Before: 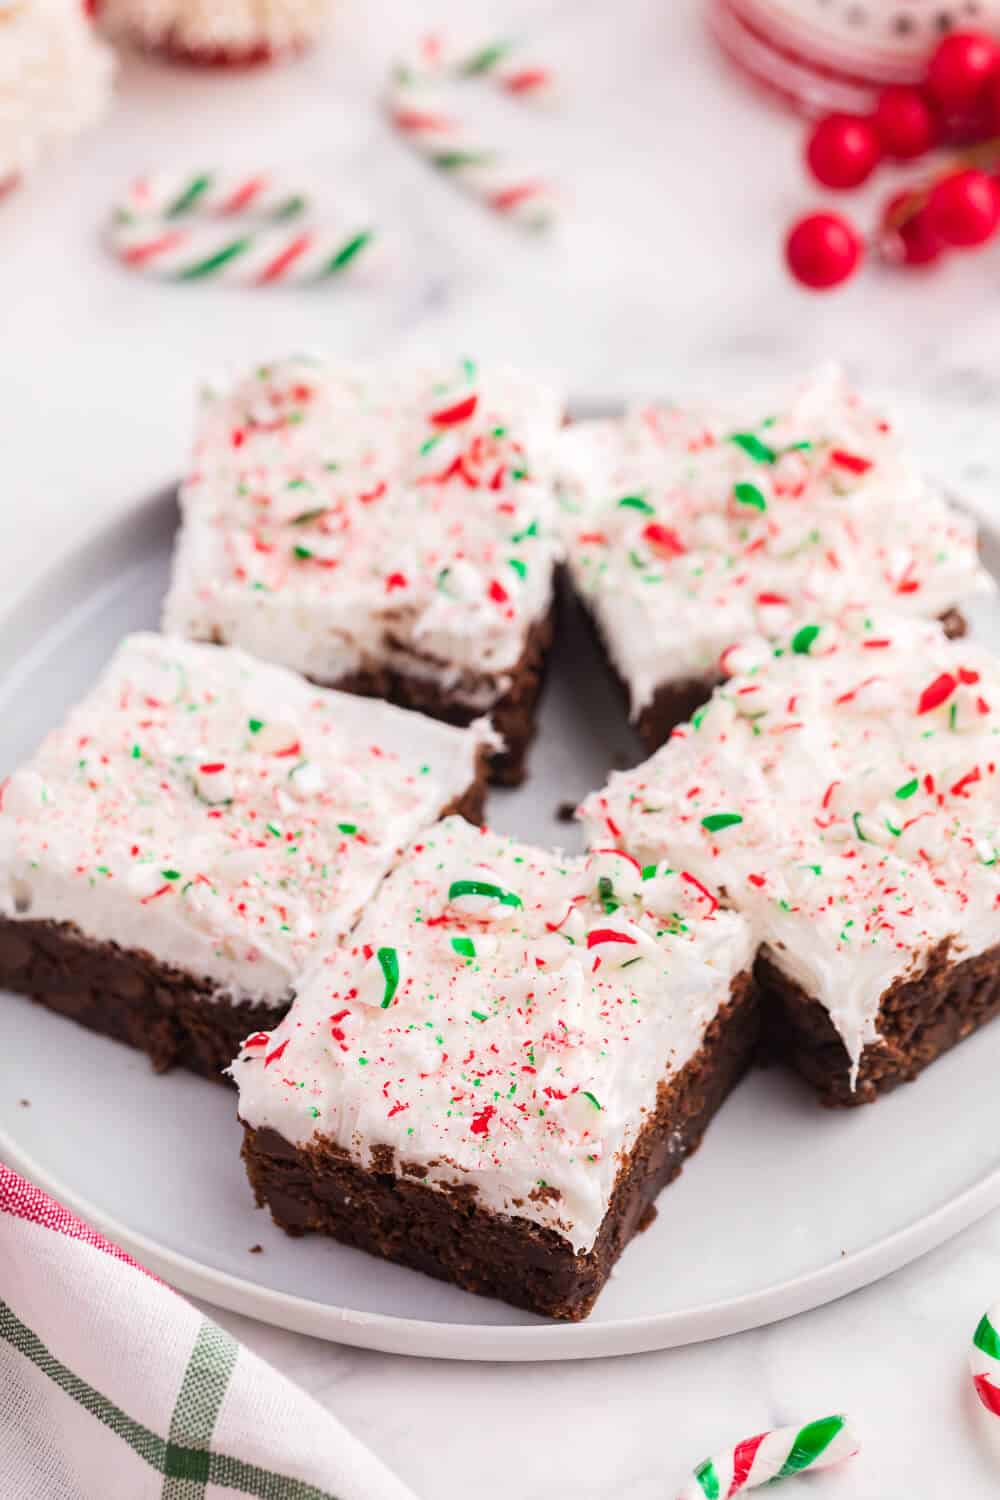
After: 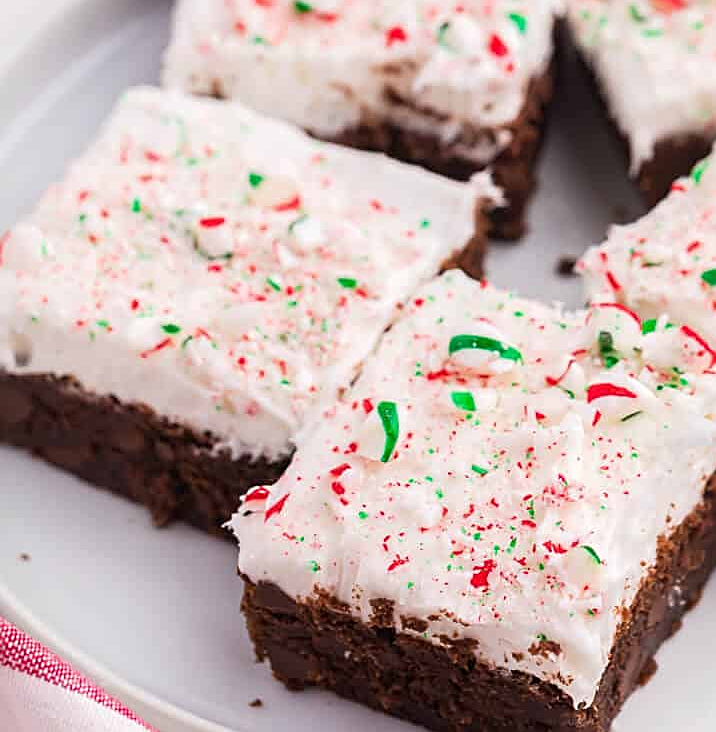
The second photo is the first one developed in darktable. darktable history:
sharpen: on, module defaults
crop: top 36.428%, right 28.32%, bottom 14.745%
